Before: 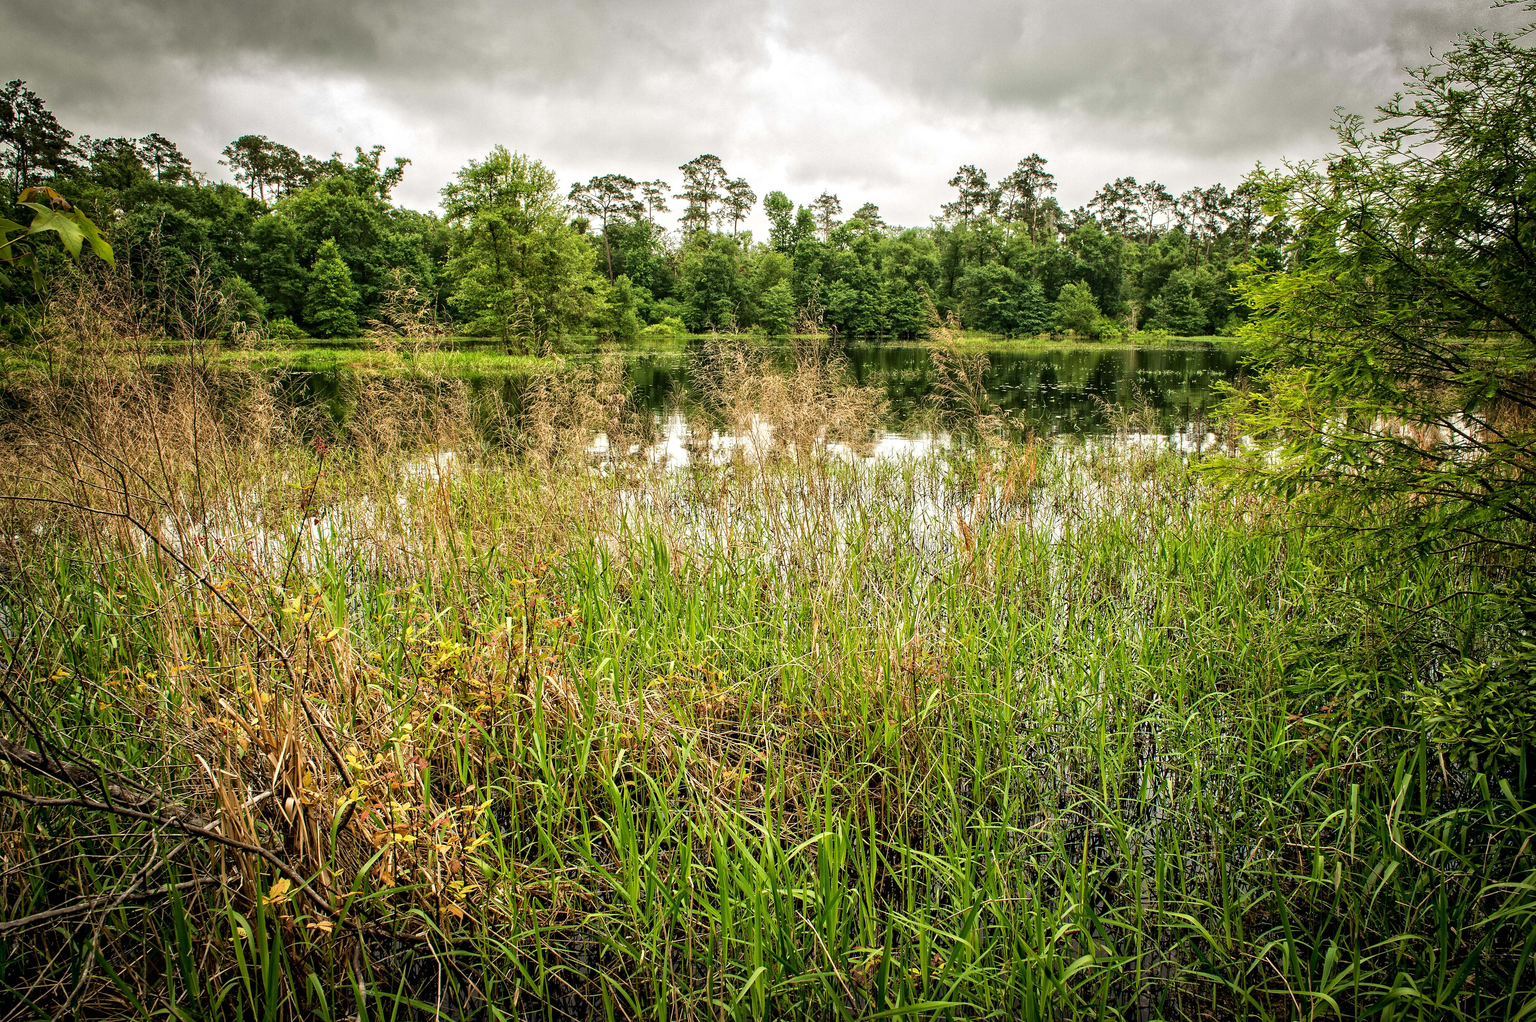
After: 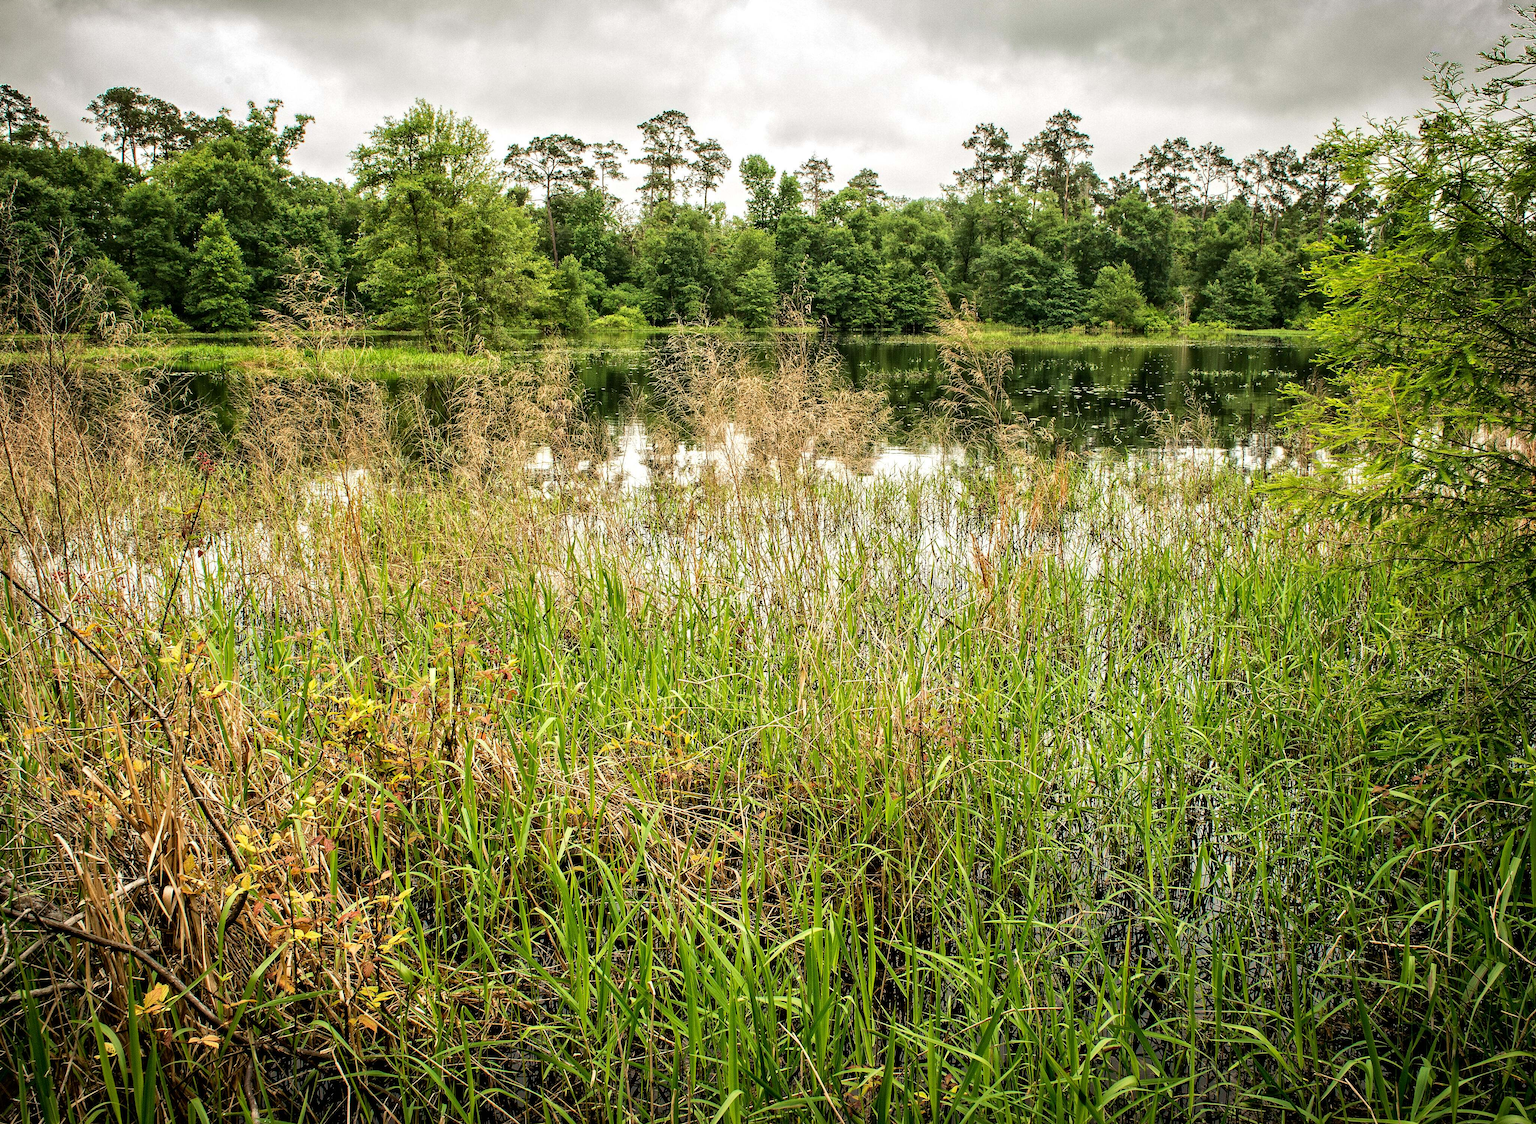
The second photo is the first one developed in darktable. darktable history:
crop: left 9.816%, top 6.206%, right 7.233%, bottom 2.556%
